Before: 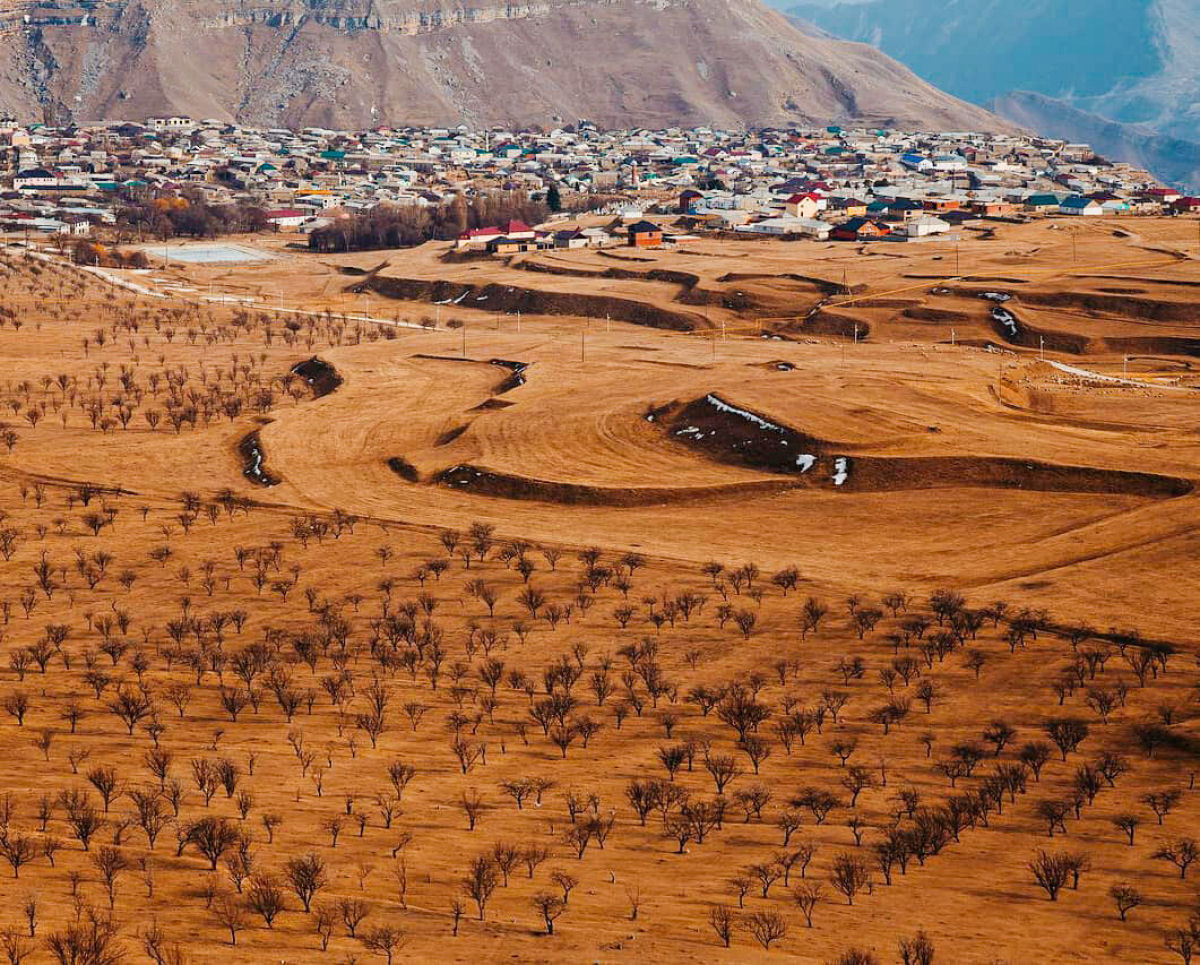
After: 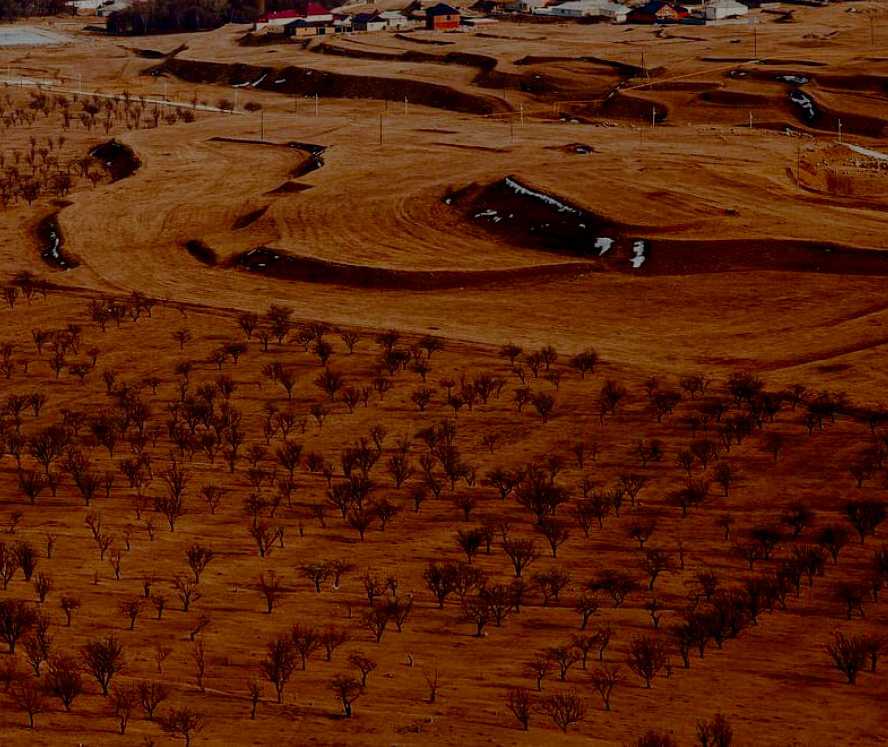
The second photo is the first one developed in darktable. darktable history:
crop: left 16.835%, top 22.586%, right 9.119%
contrast brightness saturation: brightness -0.539
filmic rgb: black relative exposure -7.21 EV, white relative exposure 5.37 EV, threshold 5.96 EV, hardness 3.03, enable highlight reconstruction true
